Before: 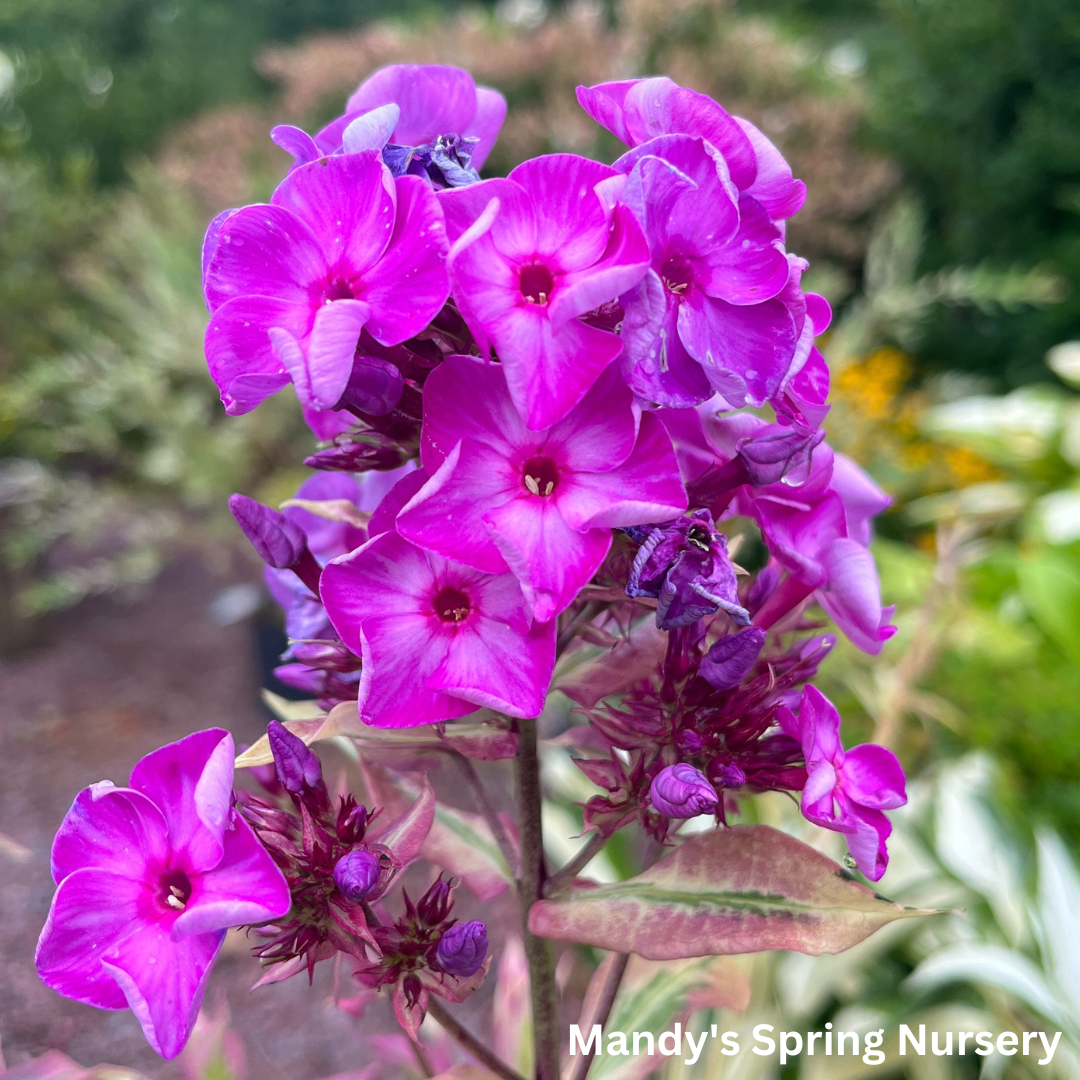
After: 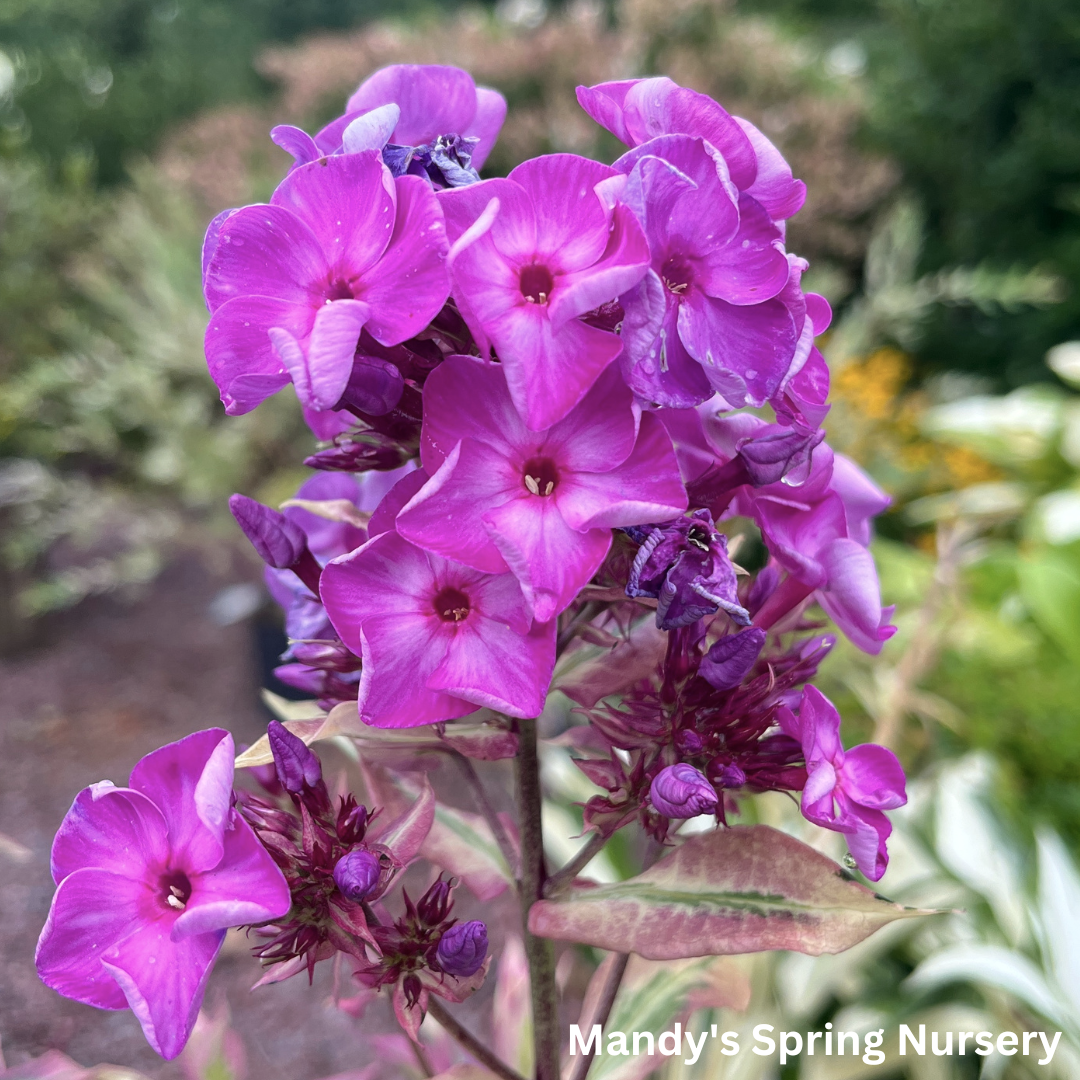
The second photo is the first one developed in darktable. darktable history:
tone equalizer: -8 EV -1.84 EV, -7 EV -1.16 EV, -6 EV -1.62 EV, smoothing diameter 25%, edges refinement/feathering 10, preserve details guided filter
contrast brightness saturation: contrast 0.11, saturation -0.17
